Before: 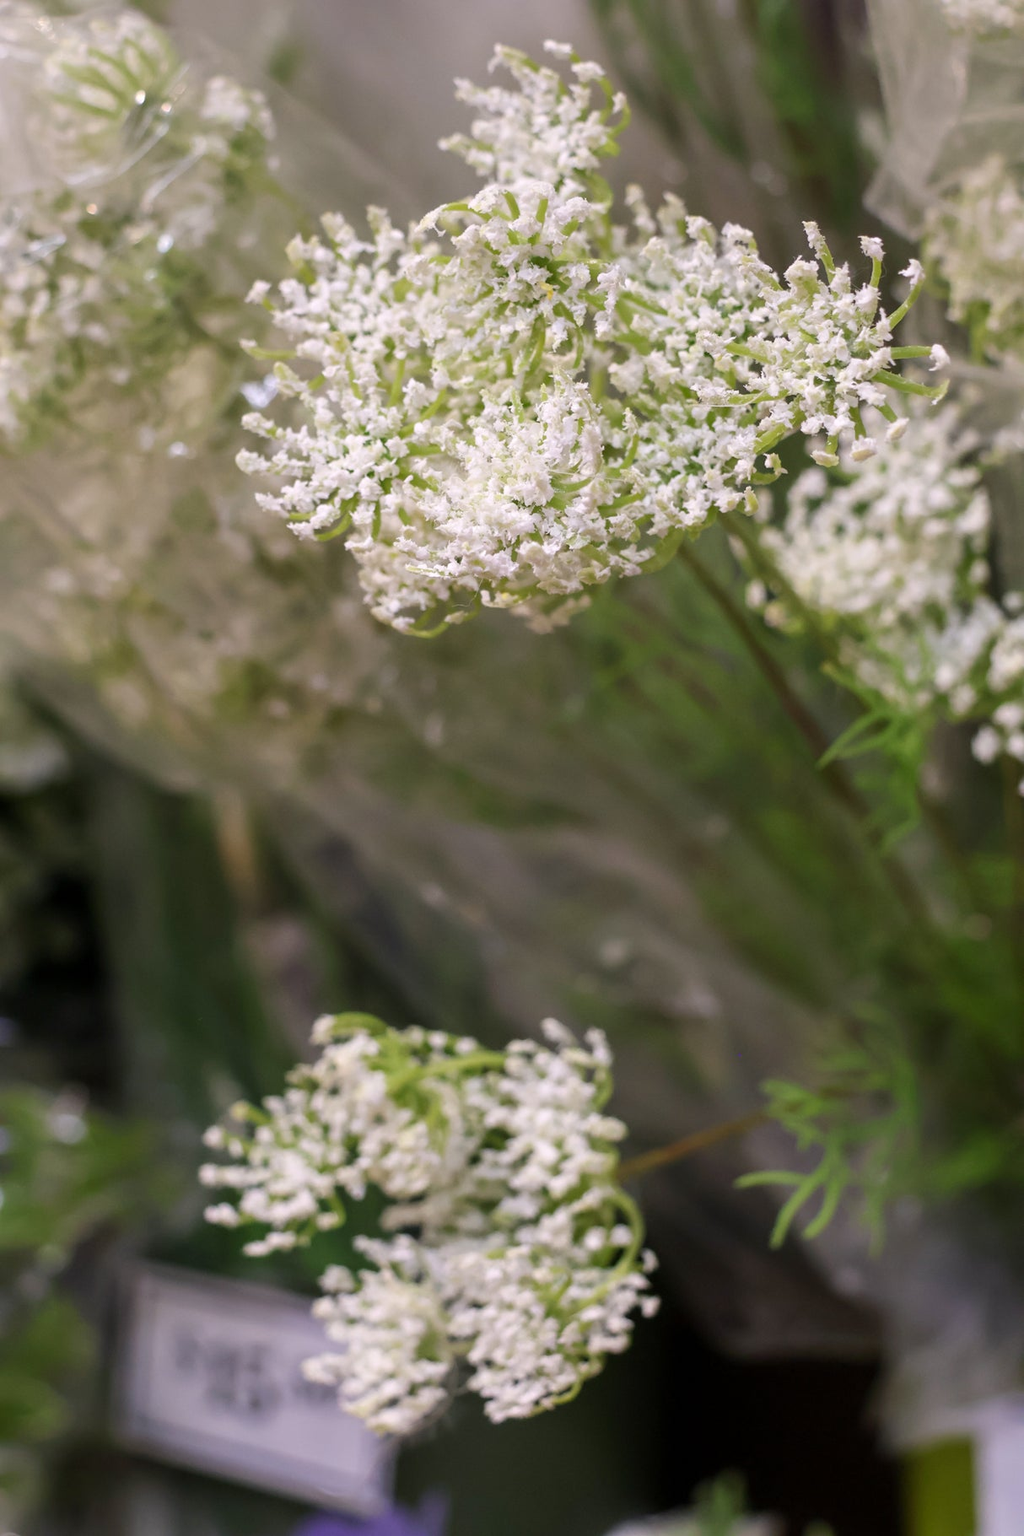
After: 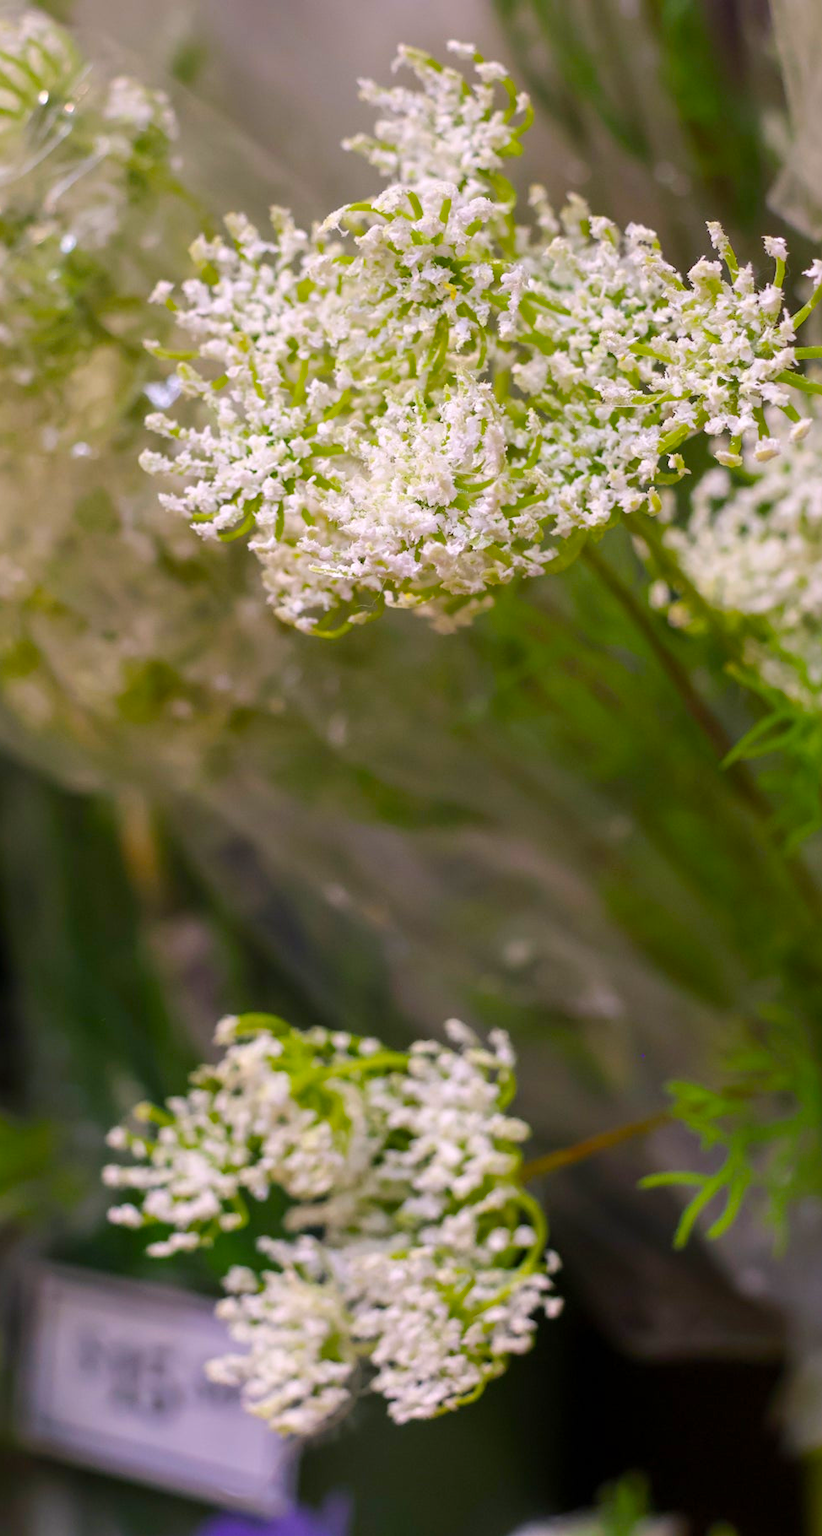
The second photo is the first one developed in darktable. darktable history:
tone equalizer: edges refinement/feathering 500, mask exposure compensation -1.57 EV, preserve details no
color balance rgb: linear chroma grading › global chroma 14.751%, perceptual saturation grading › global saturation 30.747%, global vibrance 20%
crop and rotate: left 9.544%, right 10.223%
